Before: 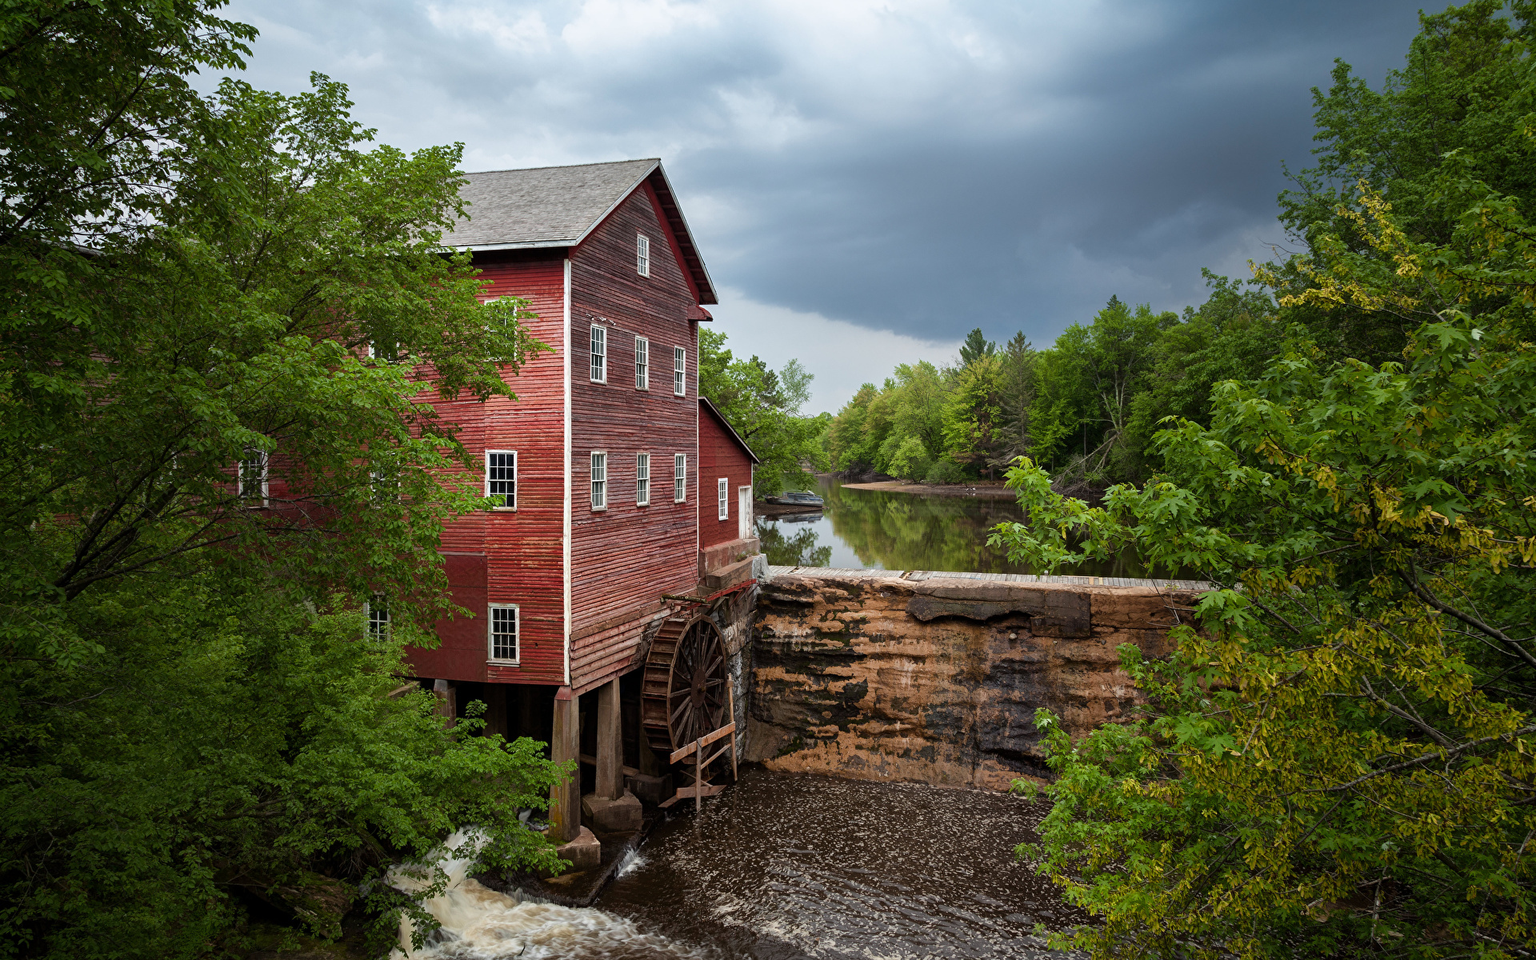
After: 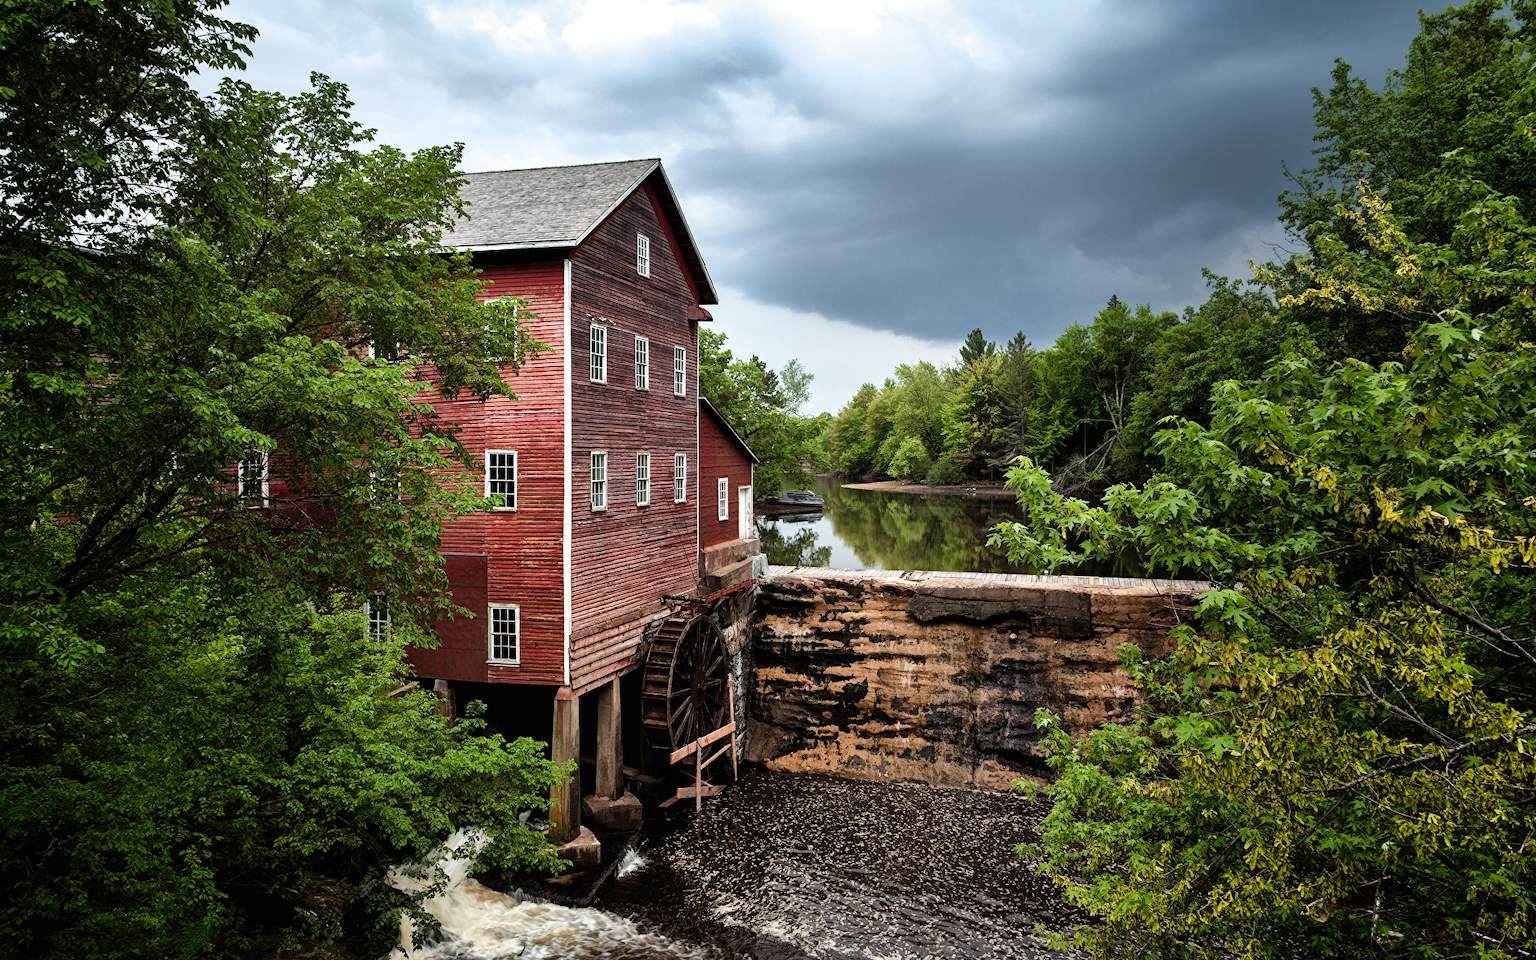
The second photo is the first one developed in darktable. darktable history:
shadows and highlights: low approximation 0.01, soften with gaussian
filmic rgb: white relative exposure 2.2 EV, hardness 6.97
